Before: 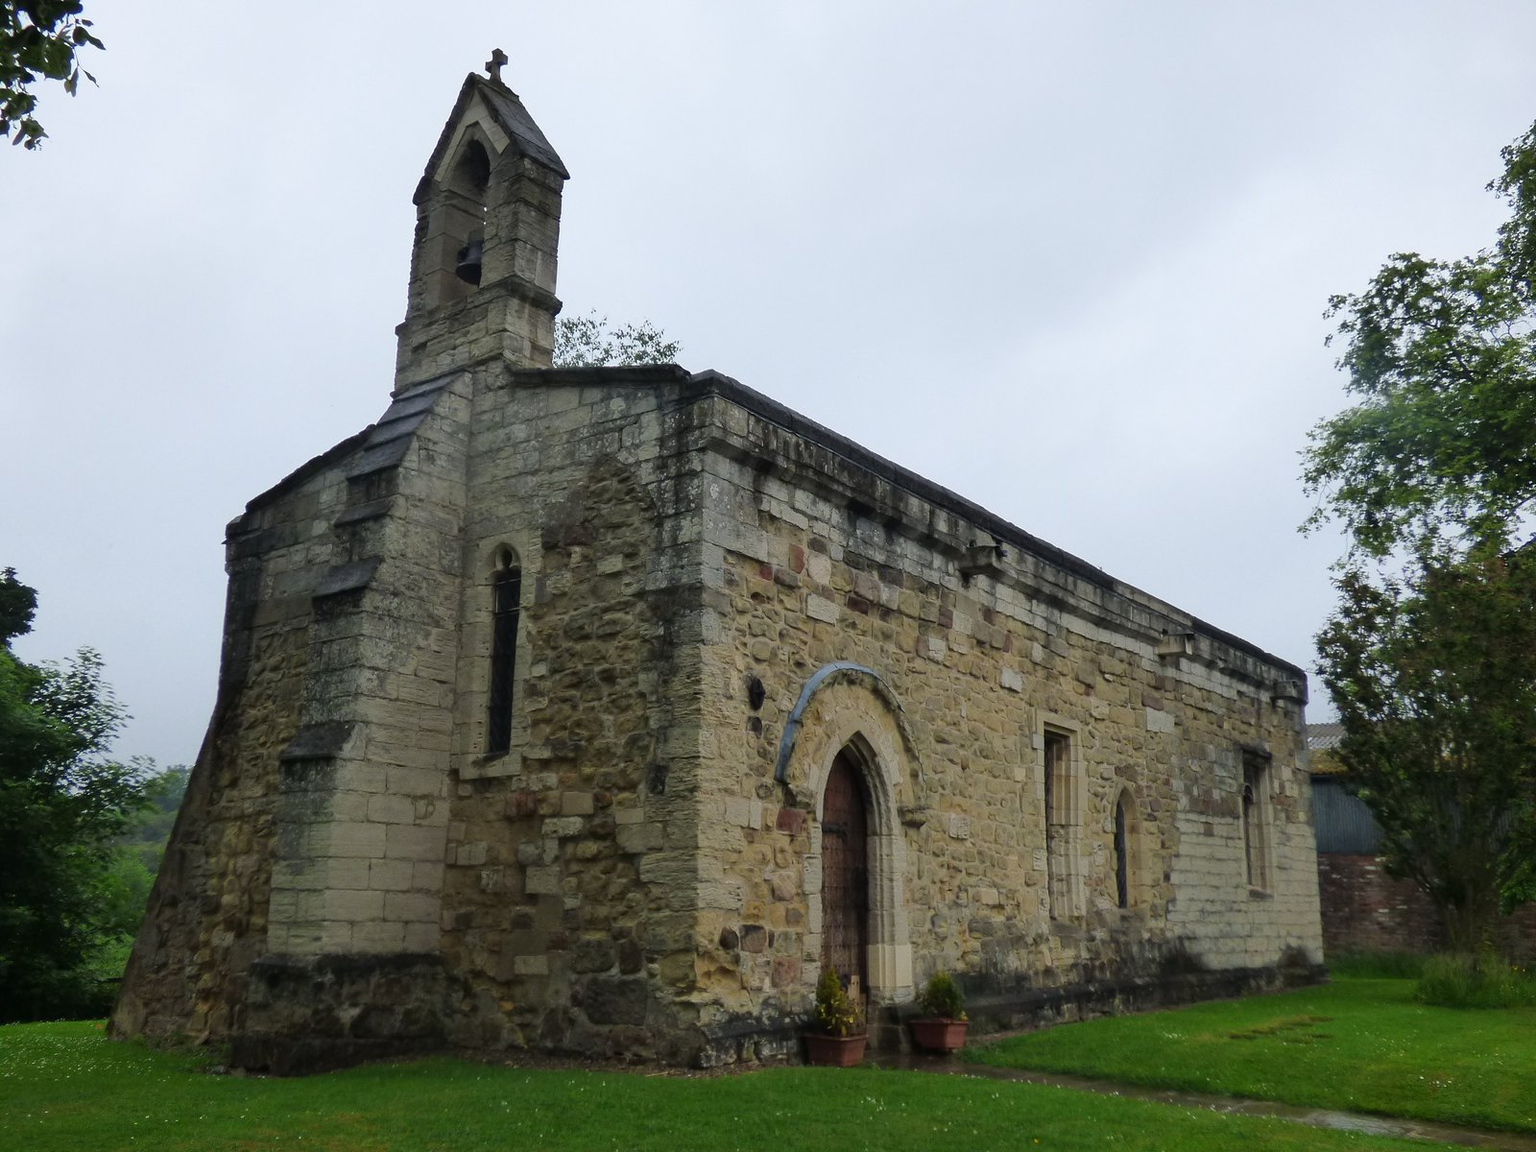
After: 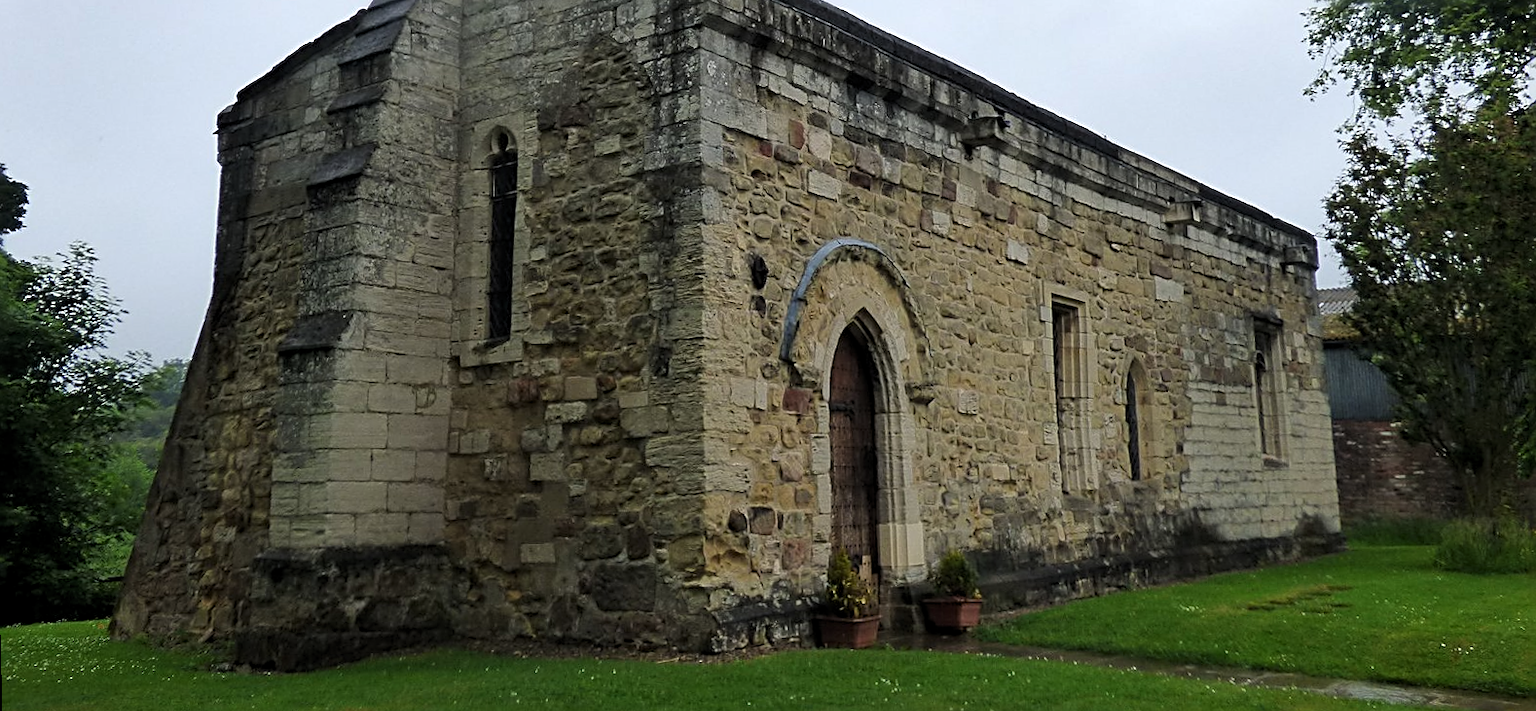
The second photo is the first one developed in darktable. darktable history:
sharpen: radius 2.584, amount 0.688
shadows and highlights: shadows 12, white point adjustment 1.2, soften with gaussian
rotate and perspective: rotation -1.42°, crop left 0.016, crop right 0.984, crop top 0.035, crop bottom 0.965
crop and rotate: top 36.435%
levels: levels [0.031, 0.5, 0.969]
